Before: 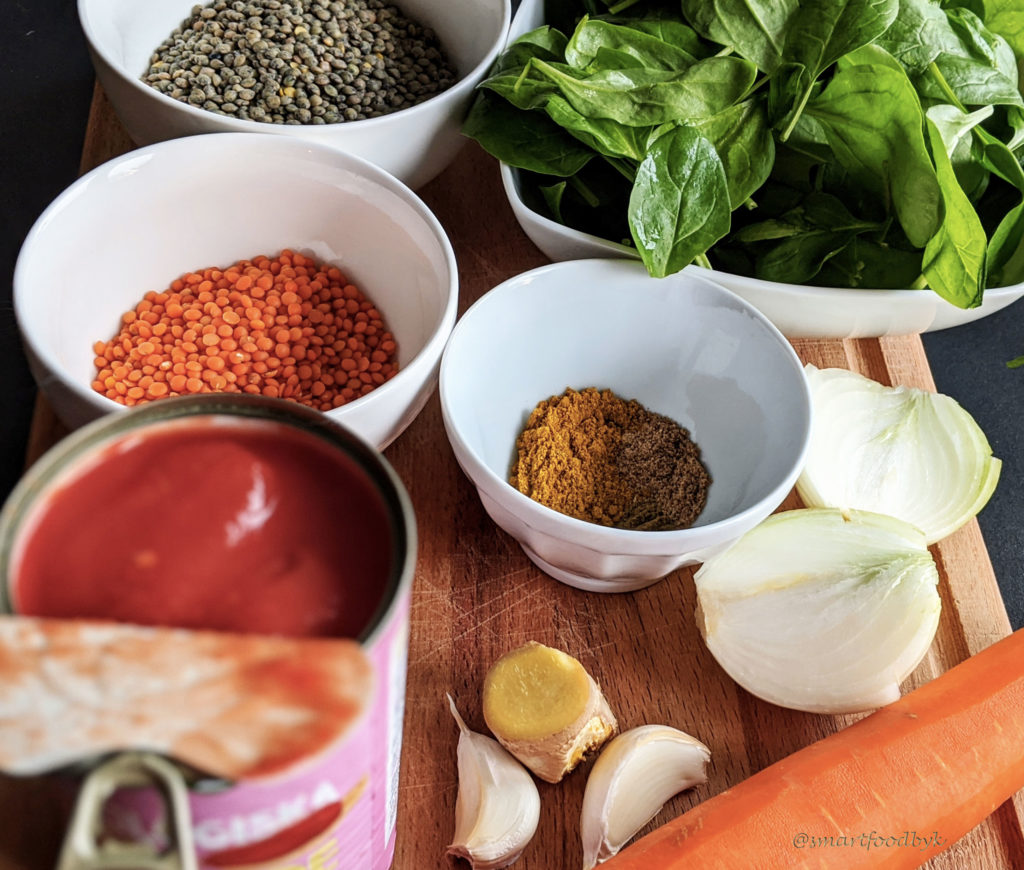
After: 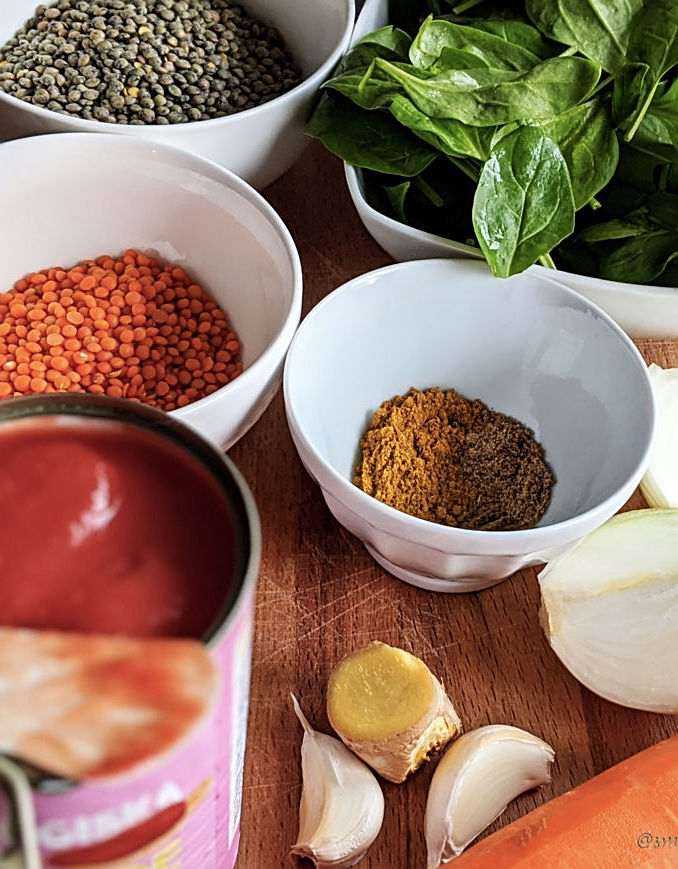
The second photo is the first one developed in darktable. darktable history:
crop and rotate: left 15.235%, right 18.464%
sharpen: on, module defaults
